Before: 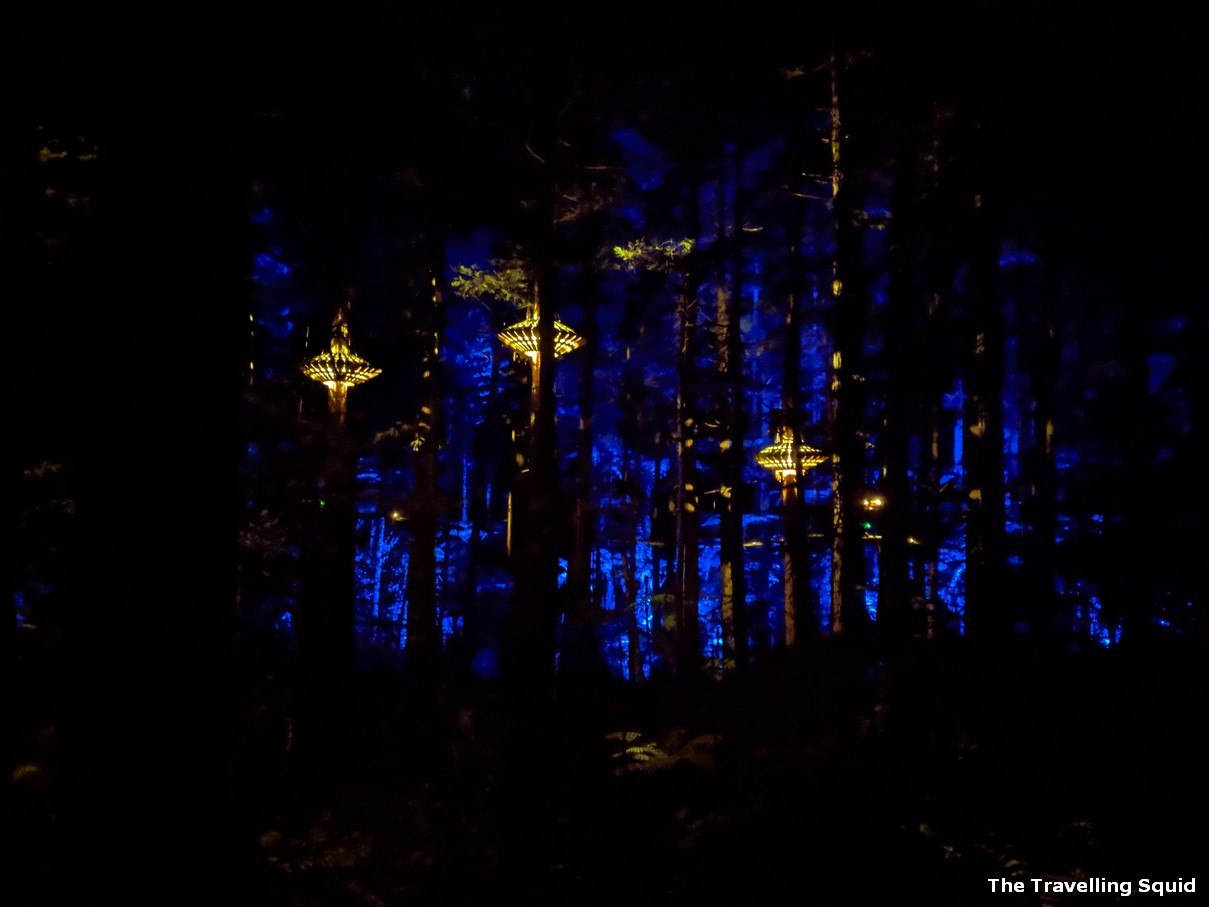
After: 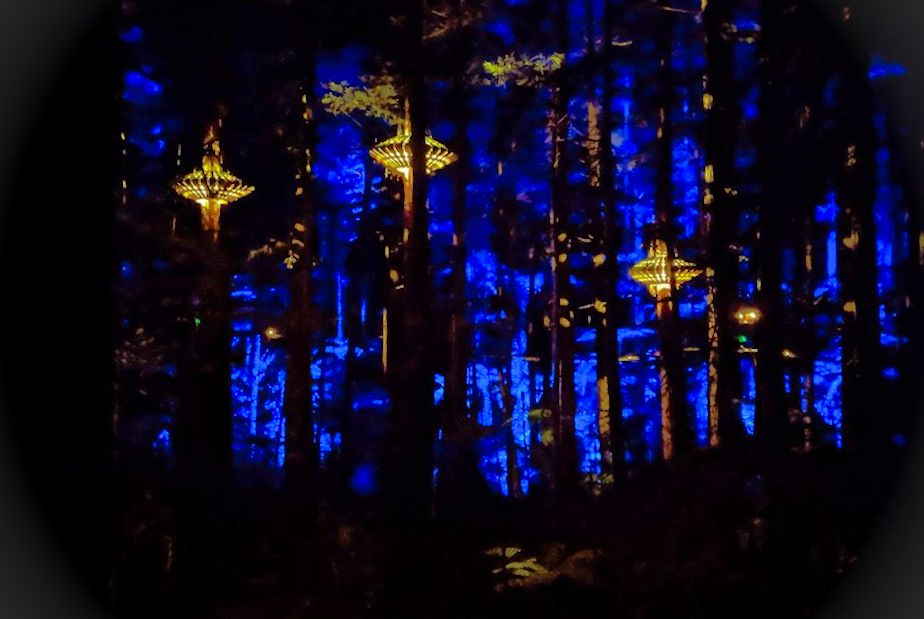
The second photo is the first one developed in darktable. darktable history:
crop and rotate: angle -3.37°, left 9.79%, top 20.73%, right 12.42%, bottom 11.82%
rotate and perspective: rotation -4.2°, shear 0.006, automatic cropping off
shadows and highlights: on, module defaults
vignetting: fall-off start 100%, brightness 0.05, saturation 0
white balance: emerald 1
